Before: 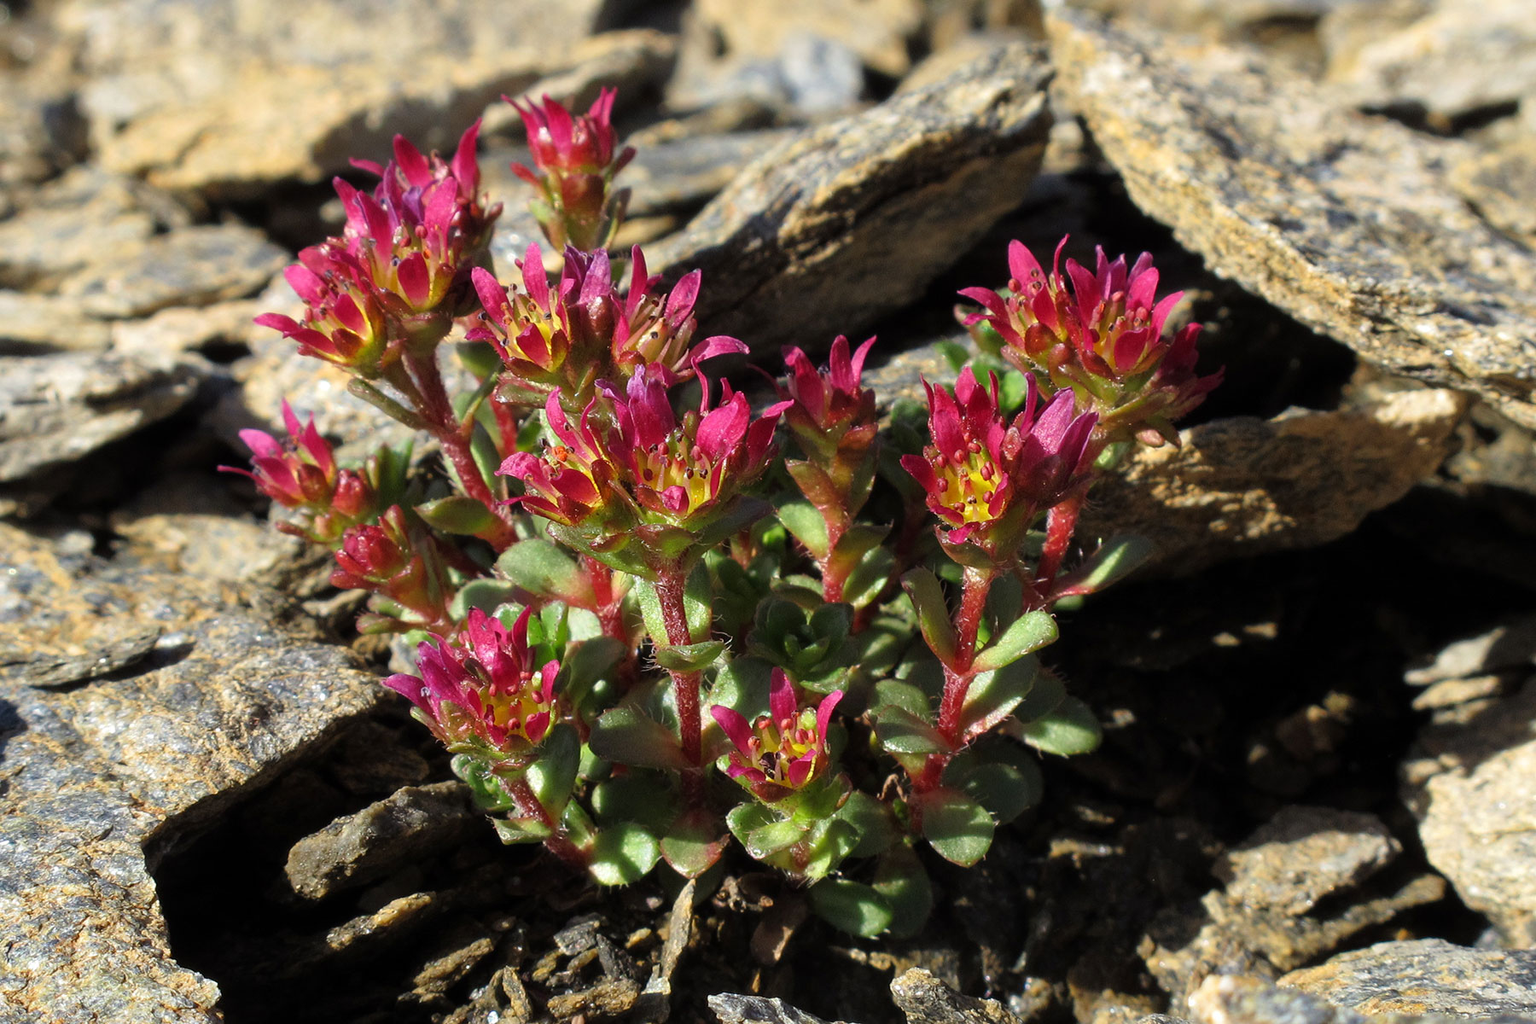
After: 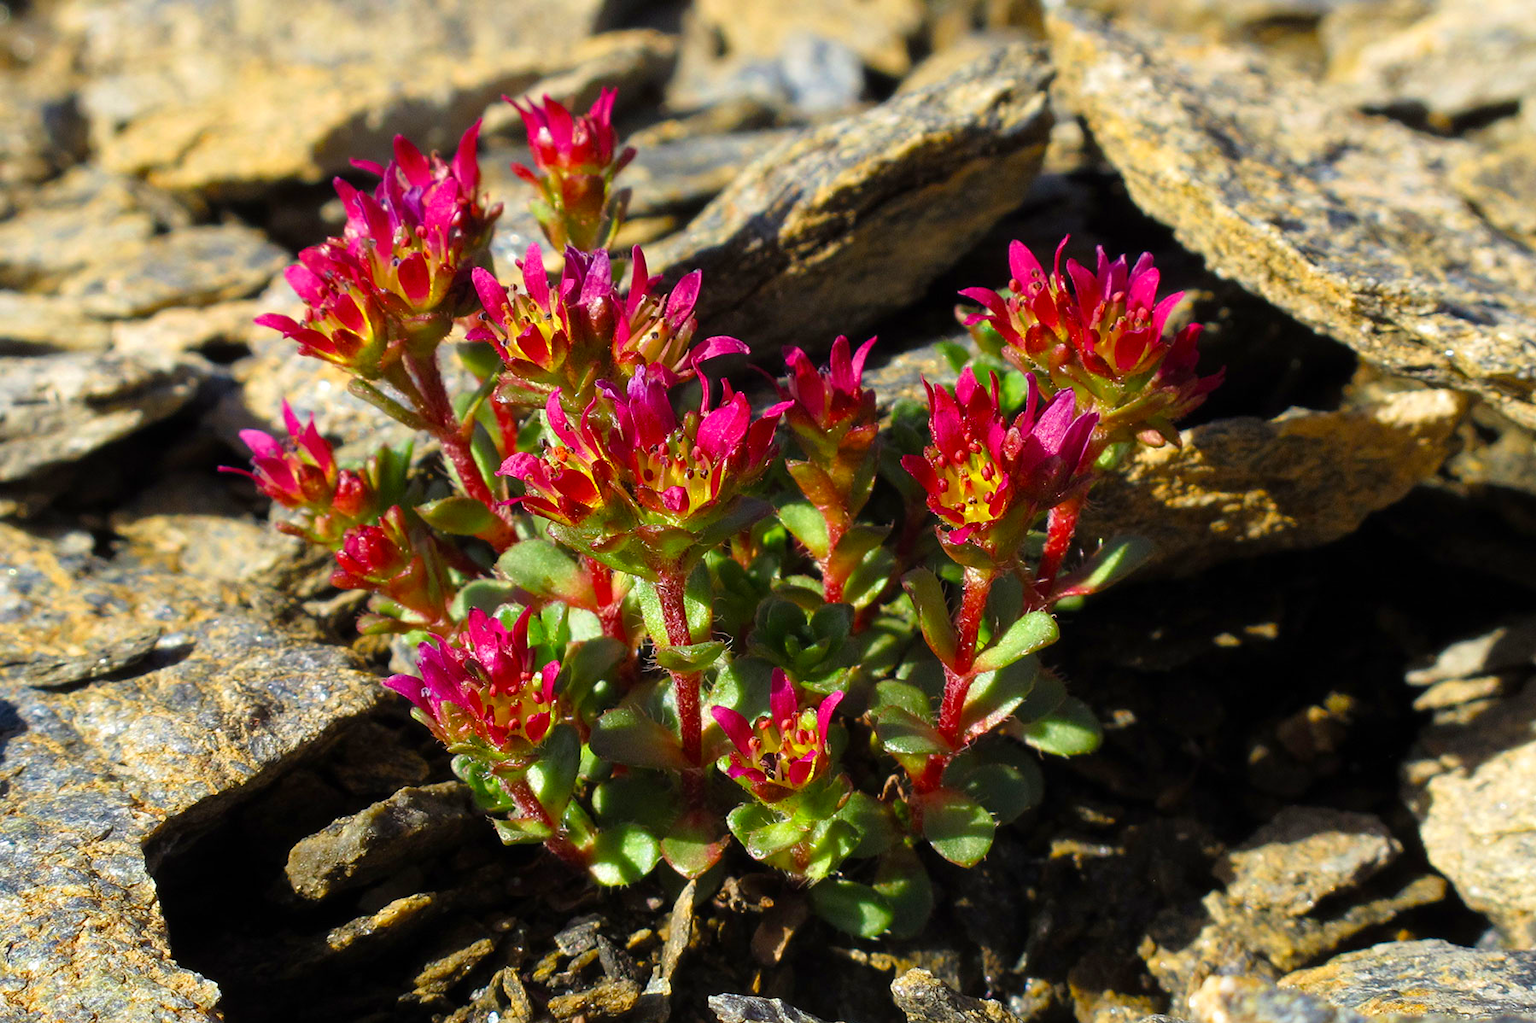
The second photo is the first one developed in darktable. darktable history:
velvia: strength 32%, mid-tones bias 0.2
